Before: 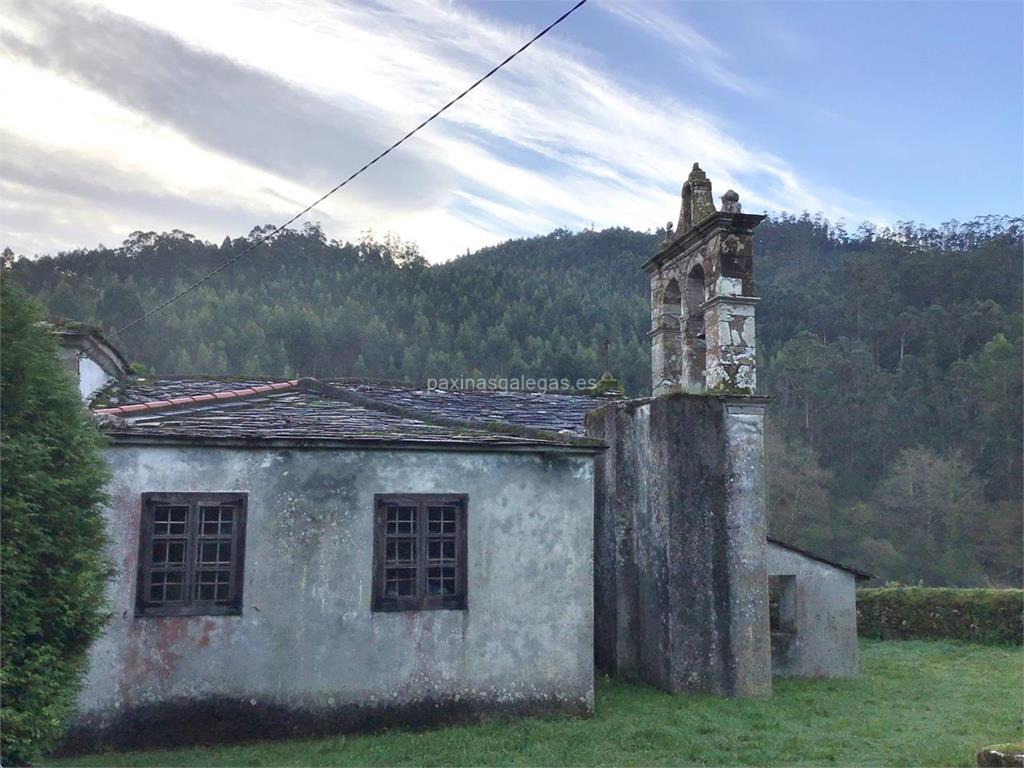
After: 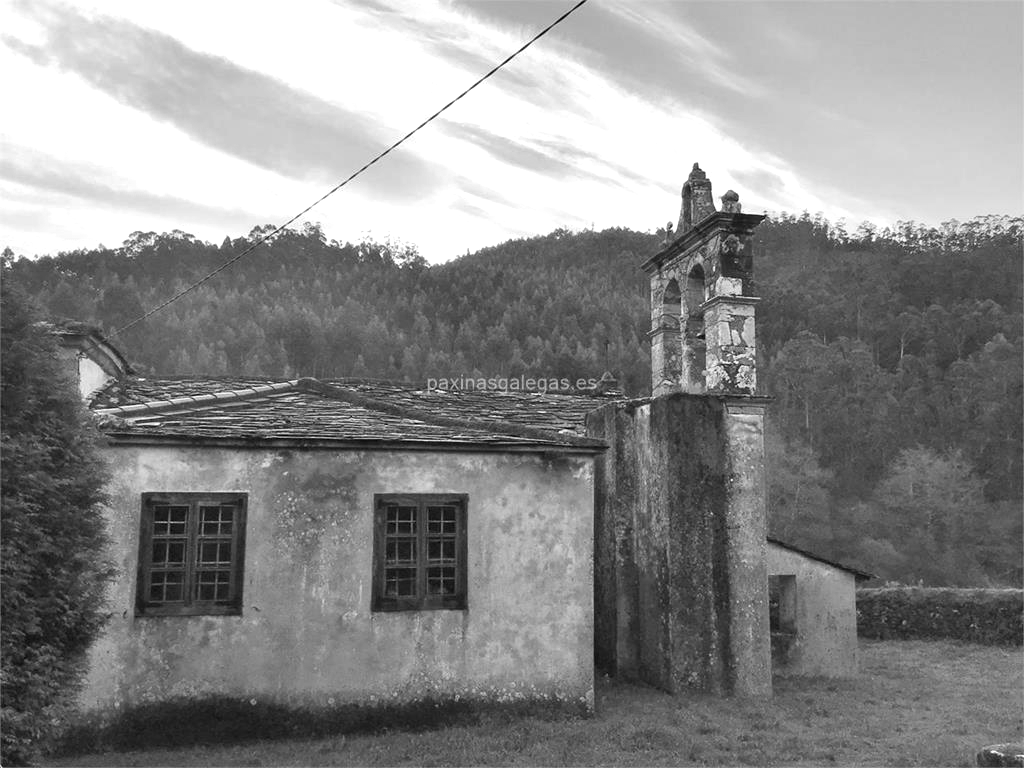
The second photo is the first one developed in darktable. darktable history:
exposure: exposure 0.201 EV, compensate exposure bias true, compensate highlight preservation false
color correction: highlights a* 6.62, highlights b* 8.17, shadows a* 5.94, shadows b* 6.95, saturation 0.932
local contrast: mode bilateral grid, contrast 21, coarseness 50, detail 119%, midtone range 0.2
color balance rgb: perceptual saturation grading › global saturation 20%, perceptual saturation grading › highlights -25.614%, perceptual saturation grading › shadows 49.873%
color zones: curves: ch0 [(0.004, 0.588) (0.116, 0.636) (0.259, 0.476) (0.423, 0.464) (0.75, 0.5)]; ch1 [(0, 0) (0.143, 0) (0.286, 0) (0.429, 0) (0.571, 0) (0.714, 0) (0.857, 0)]
